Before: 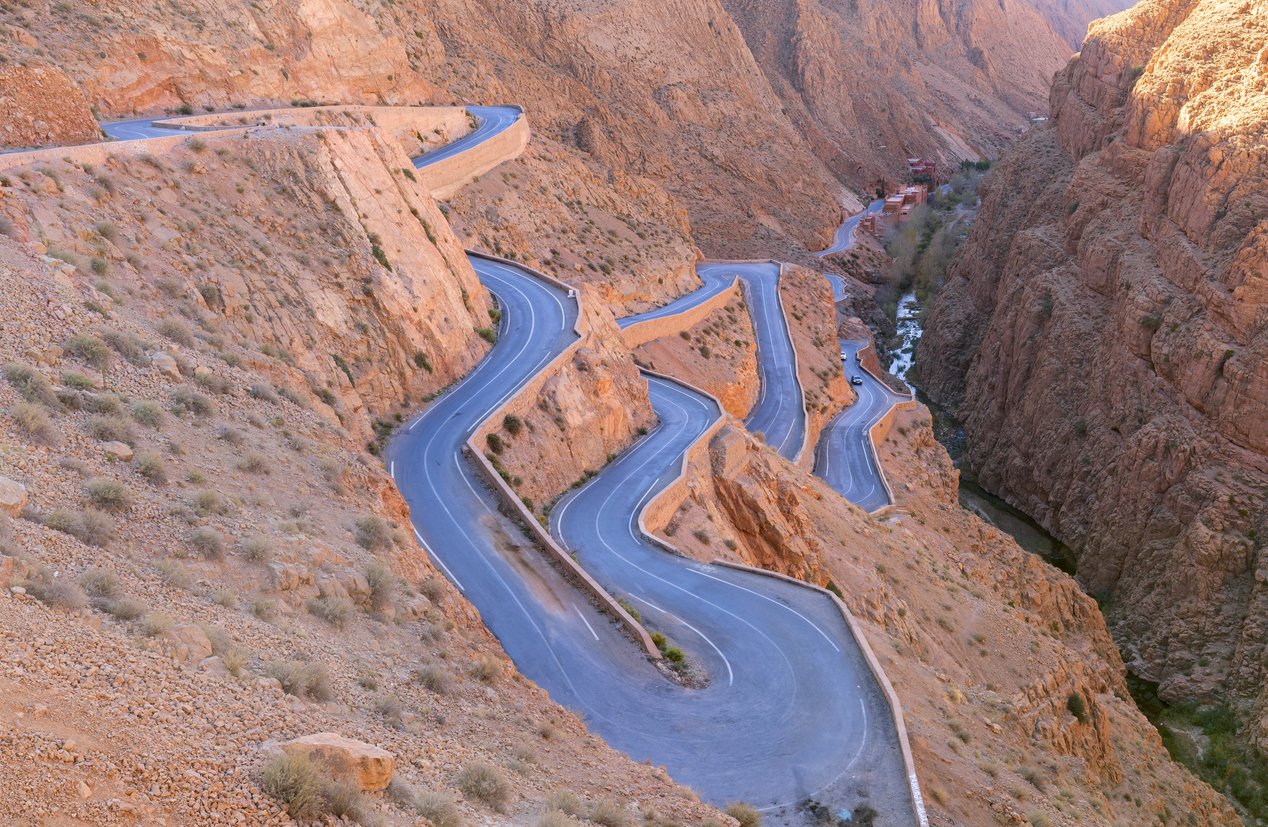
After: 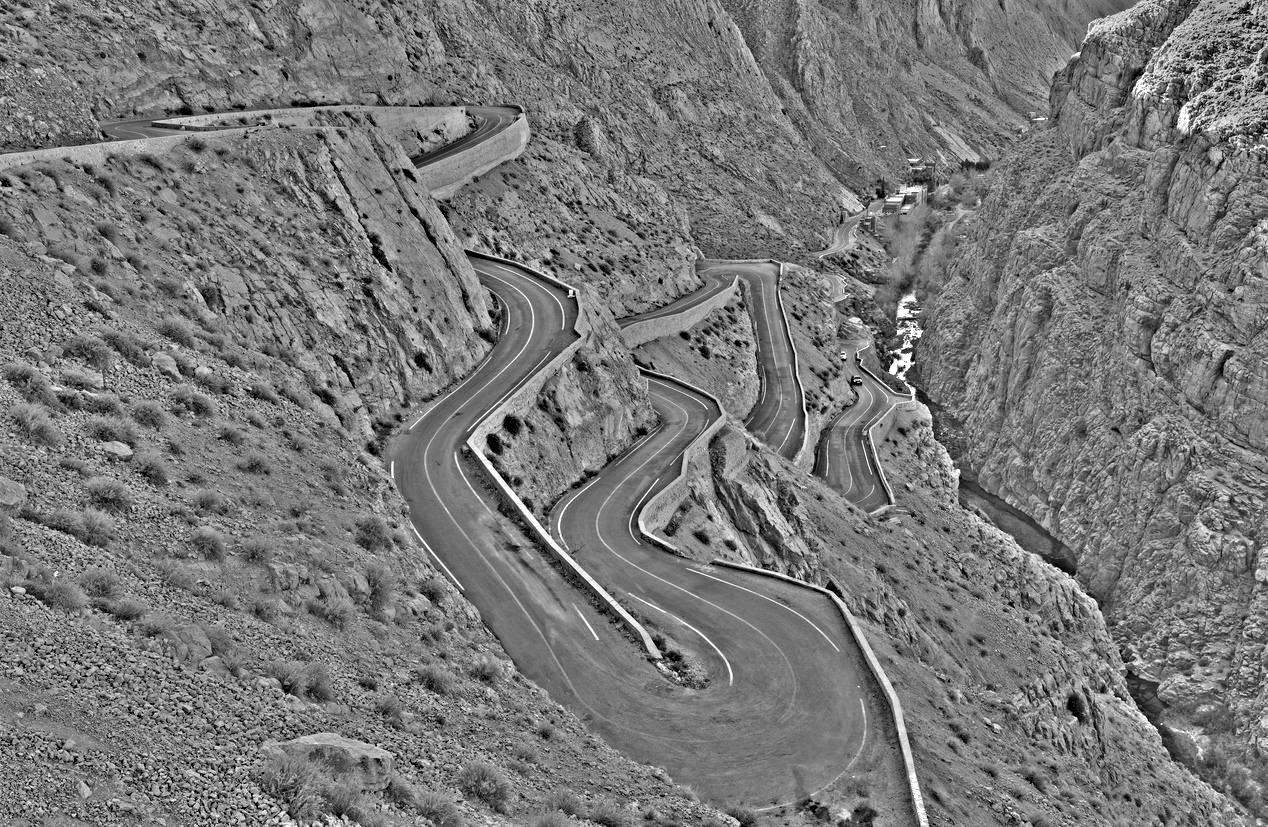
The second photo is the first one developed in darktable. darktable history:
white balance: red 1.188, blue 1.11
highpass: sharpness 49.79%, contrast boost 49.79%
